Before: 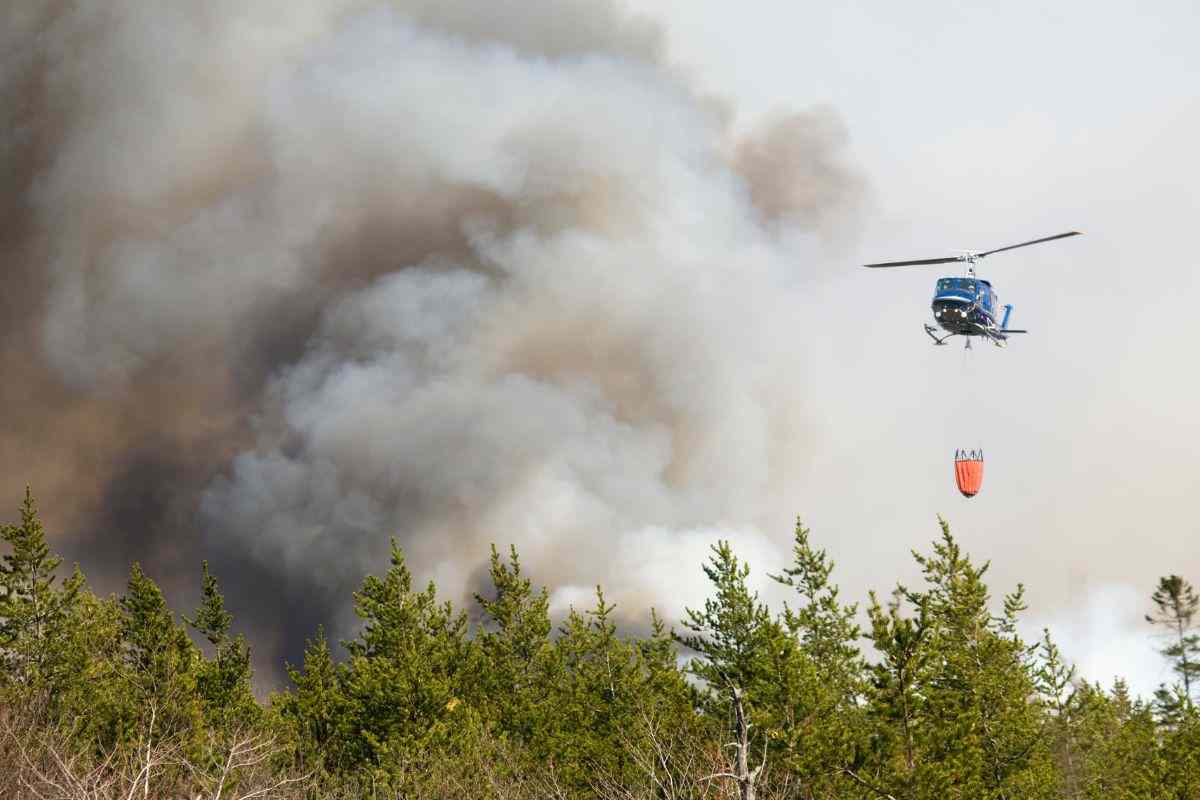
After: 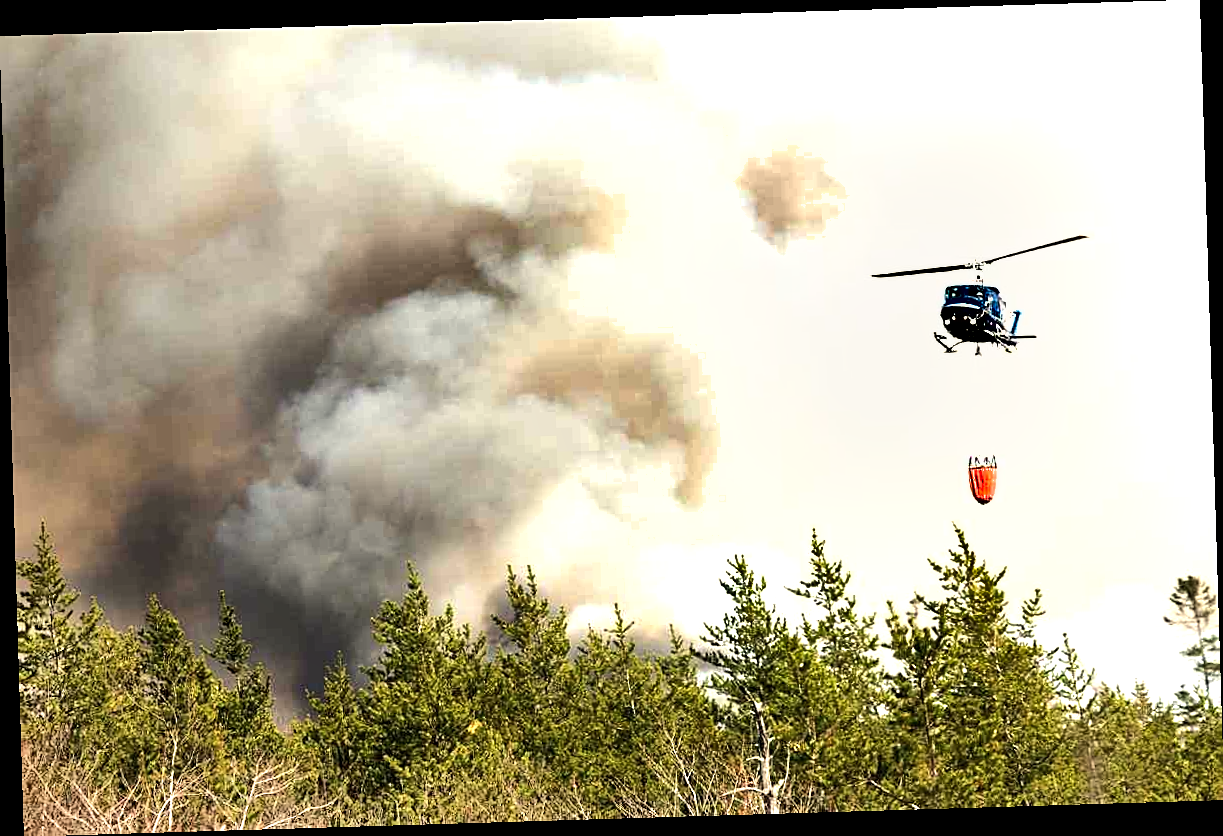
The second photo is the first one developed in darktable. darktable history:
sharpen: on, module defaults
rotate and perspective: rotation -1.75°, automatic cropping off
exposure: exposure 0.29 EV, compensate highlight preservation false
white balance: red 1.029, blue 0.92
rgb levels: preserve colors max RGB
shadows and highlights: soften with gaussian
tone equalizer: -8 EV -0.75 EV, -7 EV -0.7 EV, -6 EV -0.6 EV, -5 EV -0.4 EV, -3 EV 0.4 EV, -2 EV 0.6 EV, -1 EV 0.7 EV, +0 EV 0.75 EV, edges refinement/feathering 500, mask exposure compensation -1.57 EV, preserve details no
